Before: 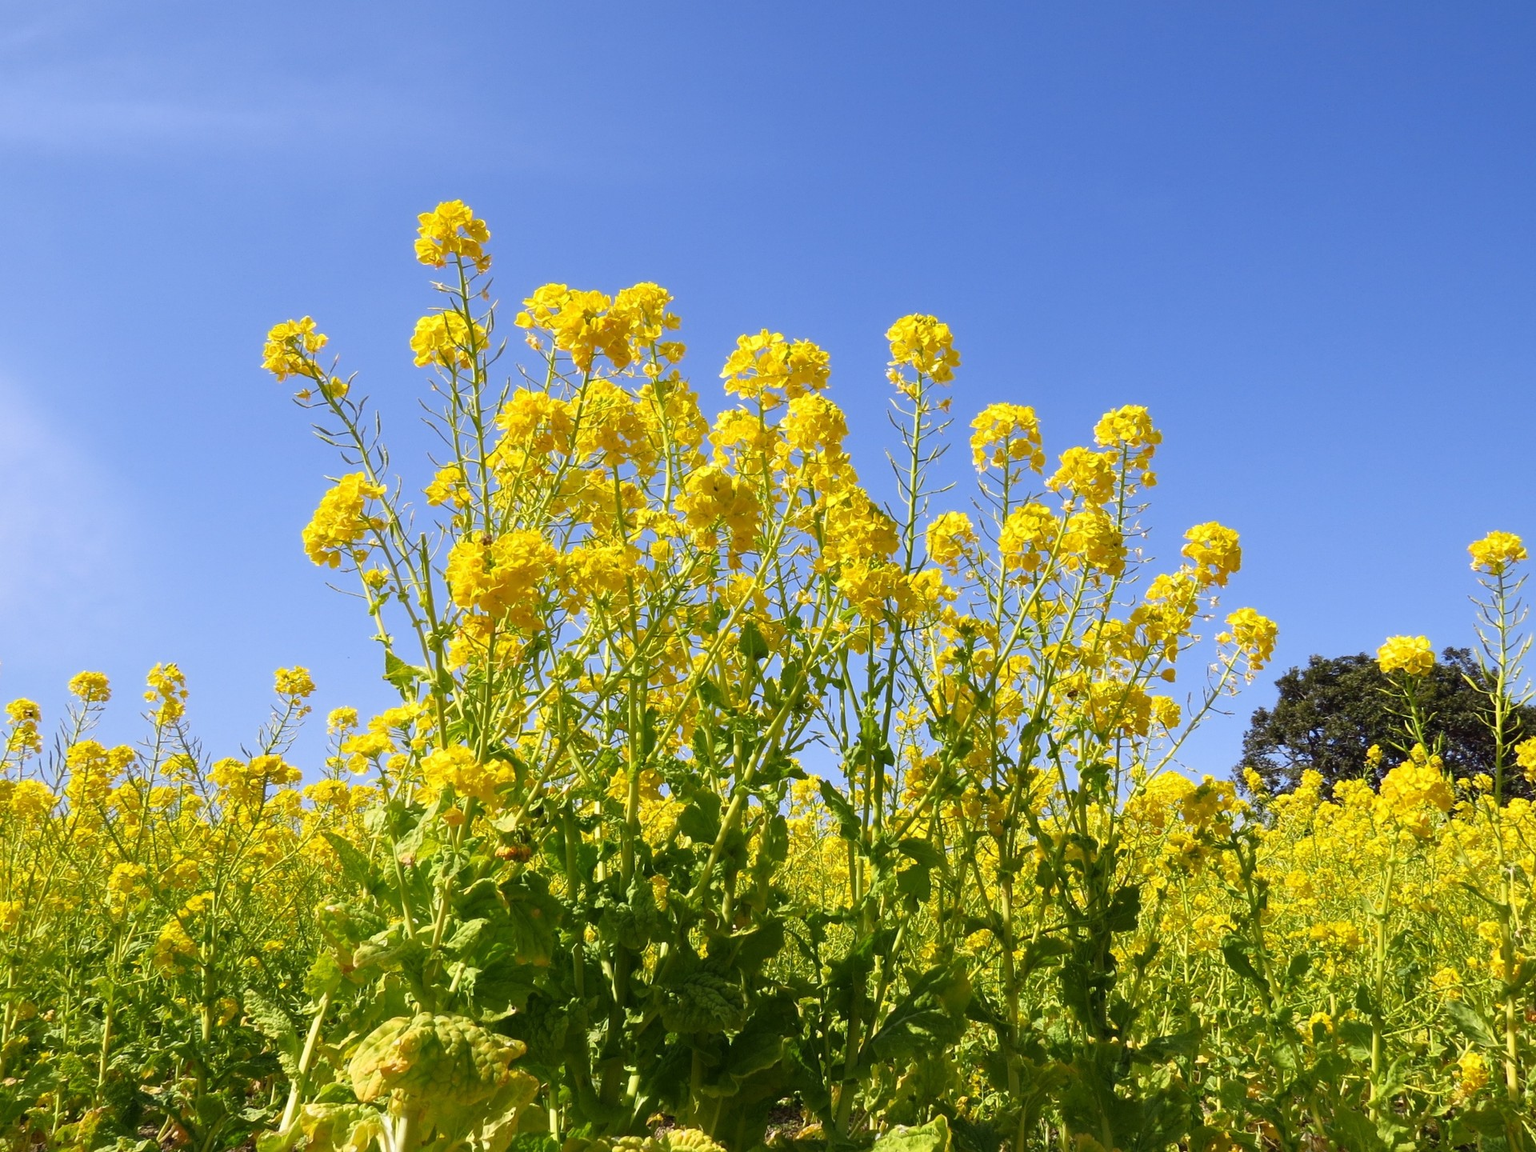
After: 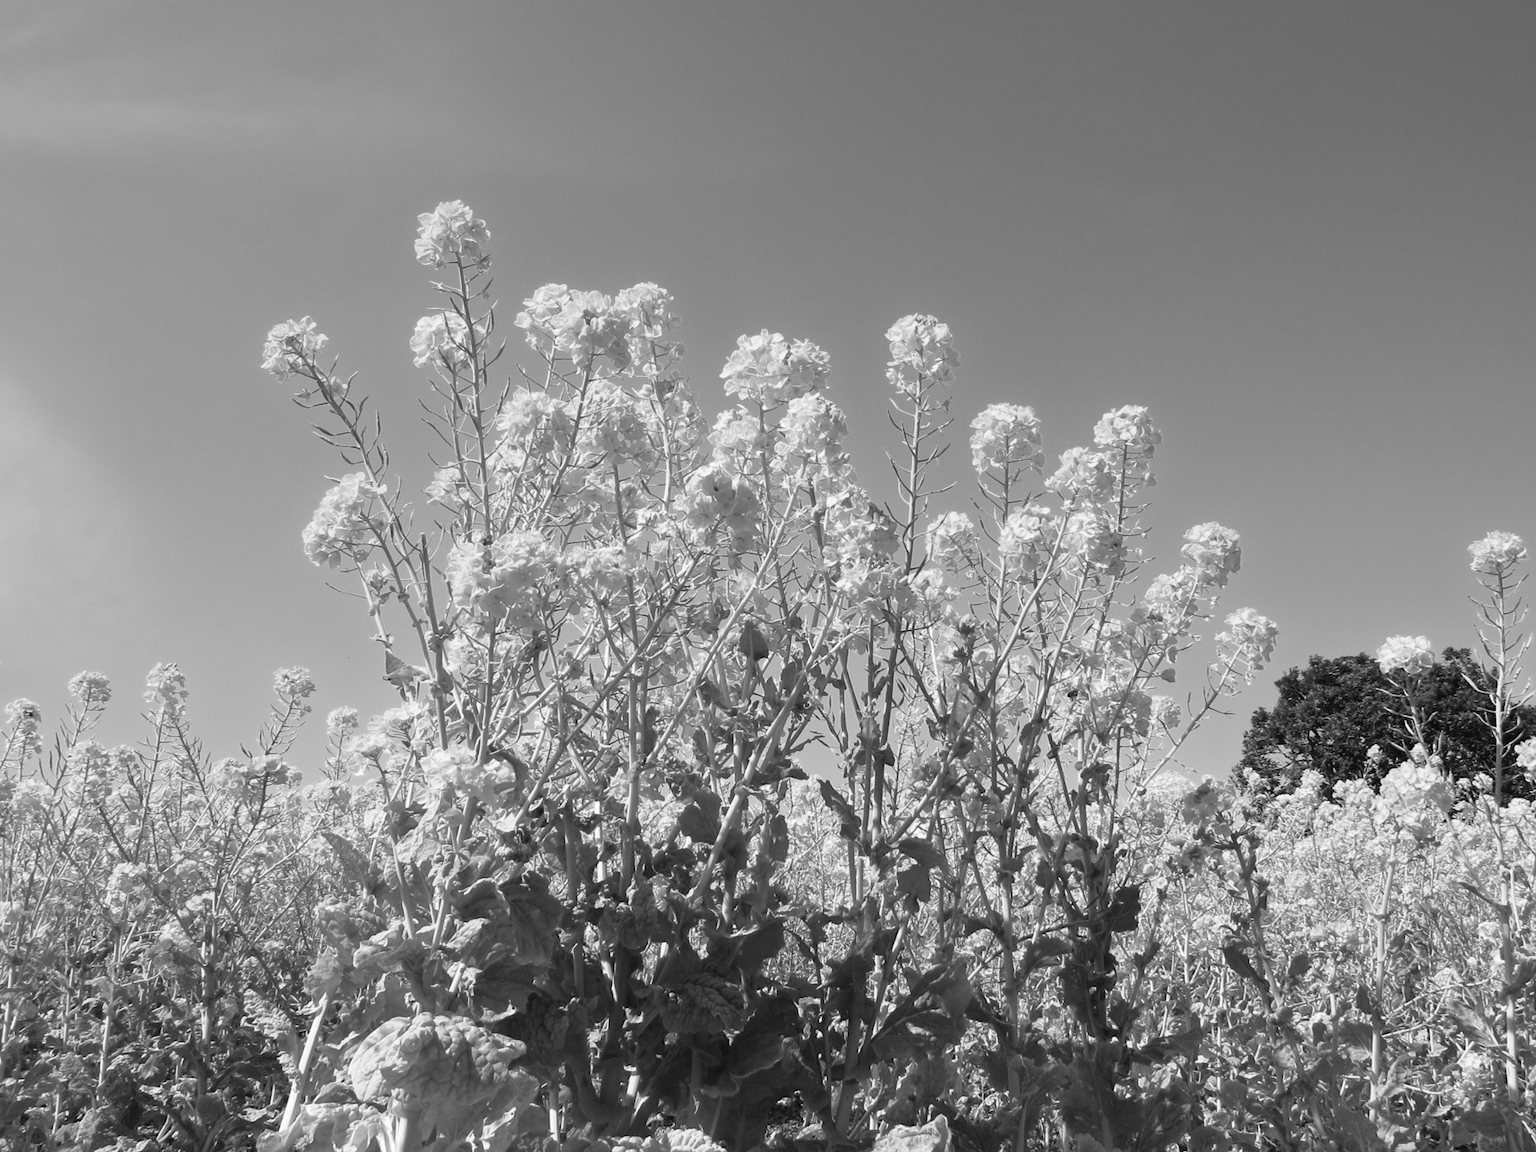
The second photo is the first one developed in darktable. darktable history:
monochrome: a -6.99, b 35.61, size 1.4
tone equalizer: on, module defaults
